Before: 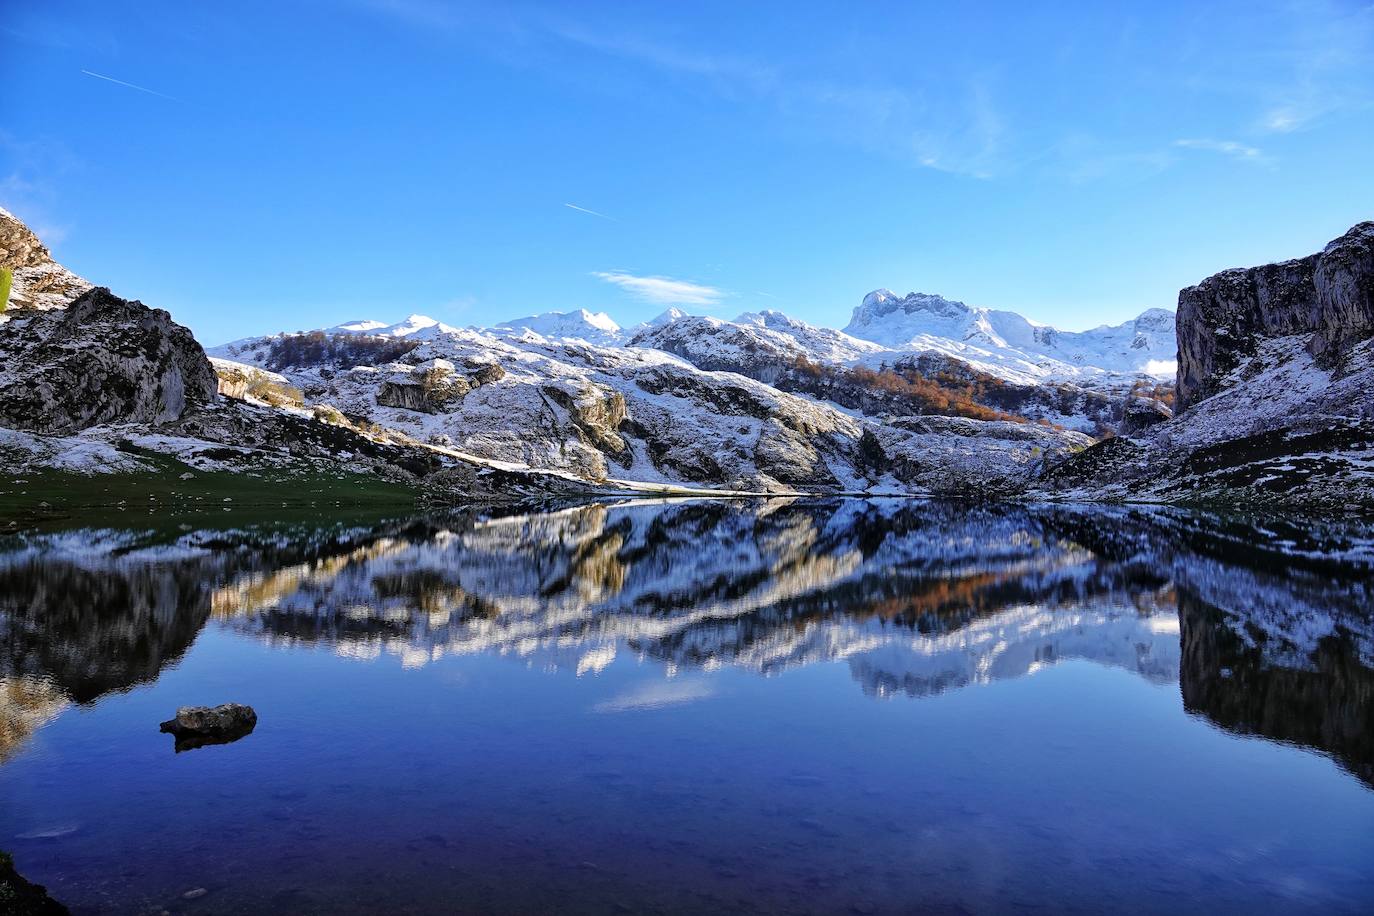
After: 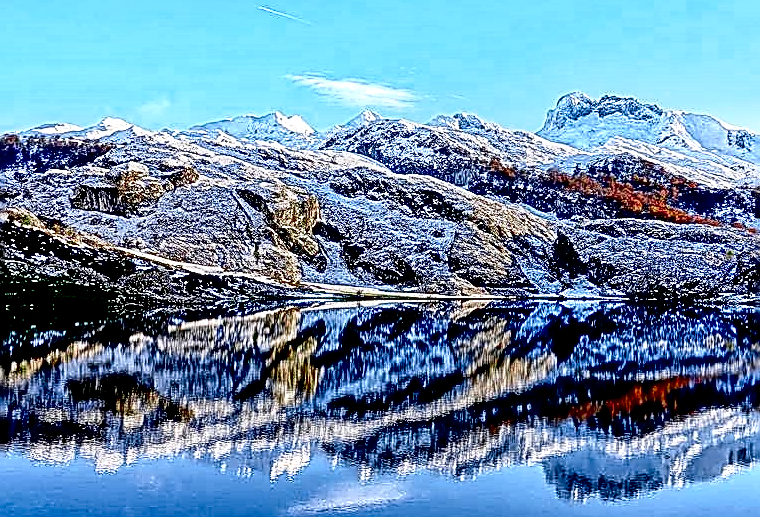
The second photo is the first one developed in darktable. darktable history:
sharpen: amount 1.865
crop and rotate: left 22.292%, top 21.523%, right 22.33%, bottom 22.022%
local contrast: highlights 77%, shadows 56%, detail 174%, midtone range 0.423
exposure: black level correction 0.046, exposure -0.232 EV, compensate highlight preservation false
tone curve: curves: ch0 [(0, 0.011) (0.139, 0.106) (0.295, 0.271) (0.499, 0.523) (0.739, 0.782) (0.857, 0.879) (1, 0.967)]; ch1 [(0, 0) (0.291, 0.229) (0.394, 0.365) (0.469, 0.456) (0.495, 0.497) (0.524, 0.53) (0.588, 0.62) (0.725, 0.779) (1, 1)]; ch2 [(0, 0) (0.125, 0.089) (0.35, 0.317) (0.437, 0.42) (0.502, 0.499) (0.537, 0.551) (0.613, 0.636) (1, 1)], color space Lab, independent channels, preserve colors none
color zones: curves: ch0 [(0, 0.466) (0.128, 0.466) (0.25, 0.5) (0.375, 0.456) (0.5, 0.5) (0.625, 0.5) (0.737, 0.652) (0.875, 0.5)]; ch1 [(0, 0.603) (0.125, 0.618) (0.261, 0.348) (0.372, 0.353) (0.497, 0.363) (0.611, 0.45) (0.731, 0.427) (0.875, 0.518) (0.998, 0.652)]; ch2 [(0, 0.559) (0.125, 0.451) (0.253, 0.564) (0.37, 0.578) (0.5, 0.466) (0.625, 0.471) (0.731, 0.471) (0.88, 0.485)]
